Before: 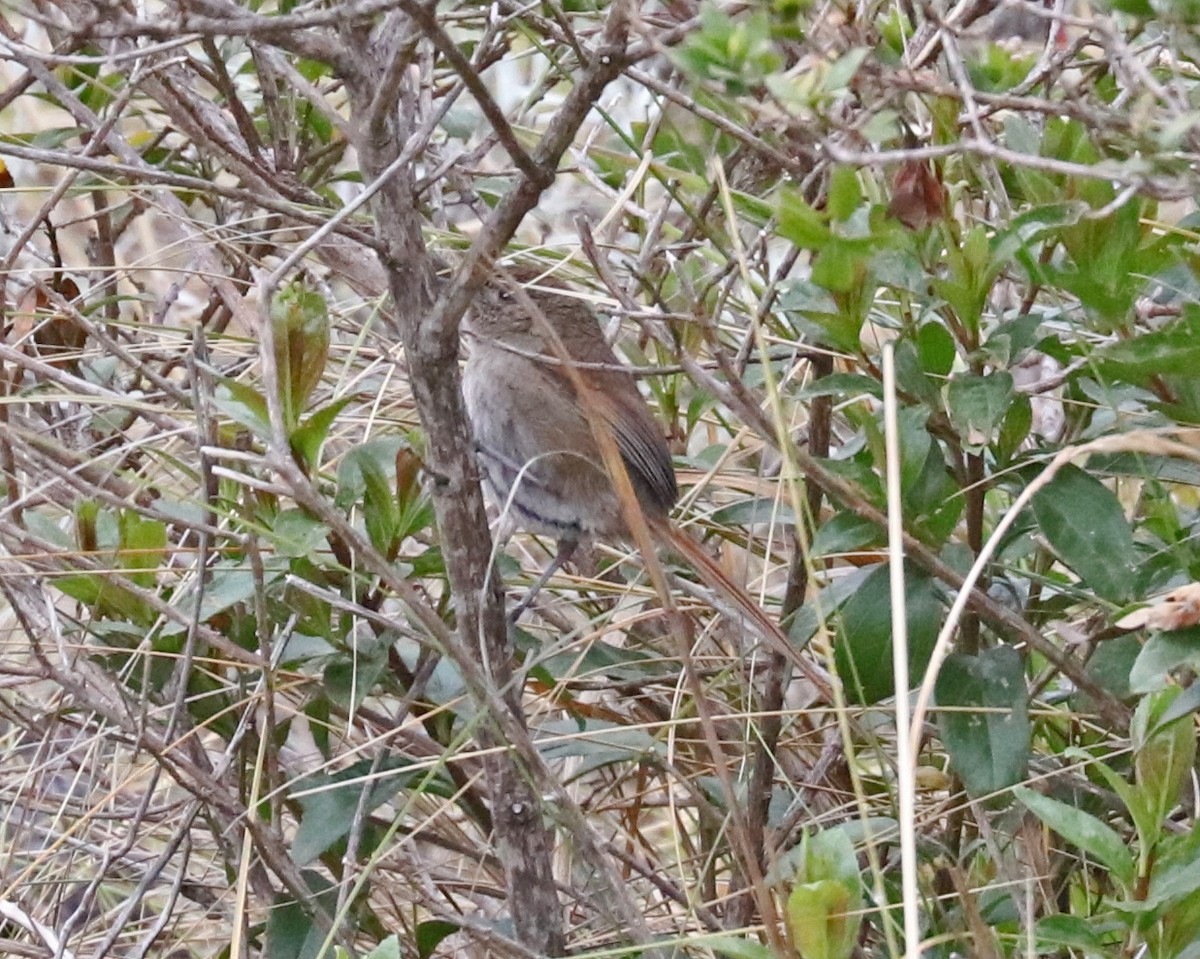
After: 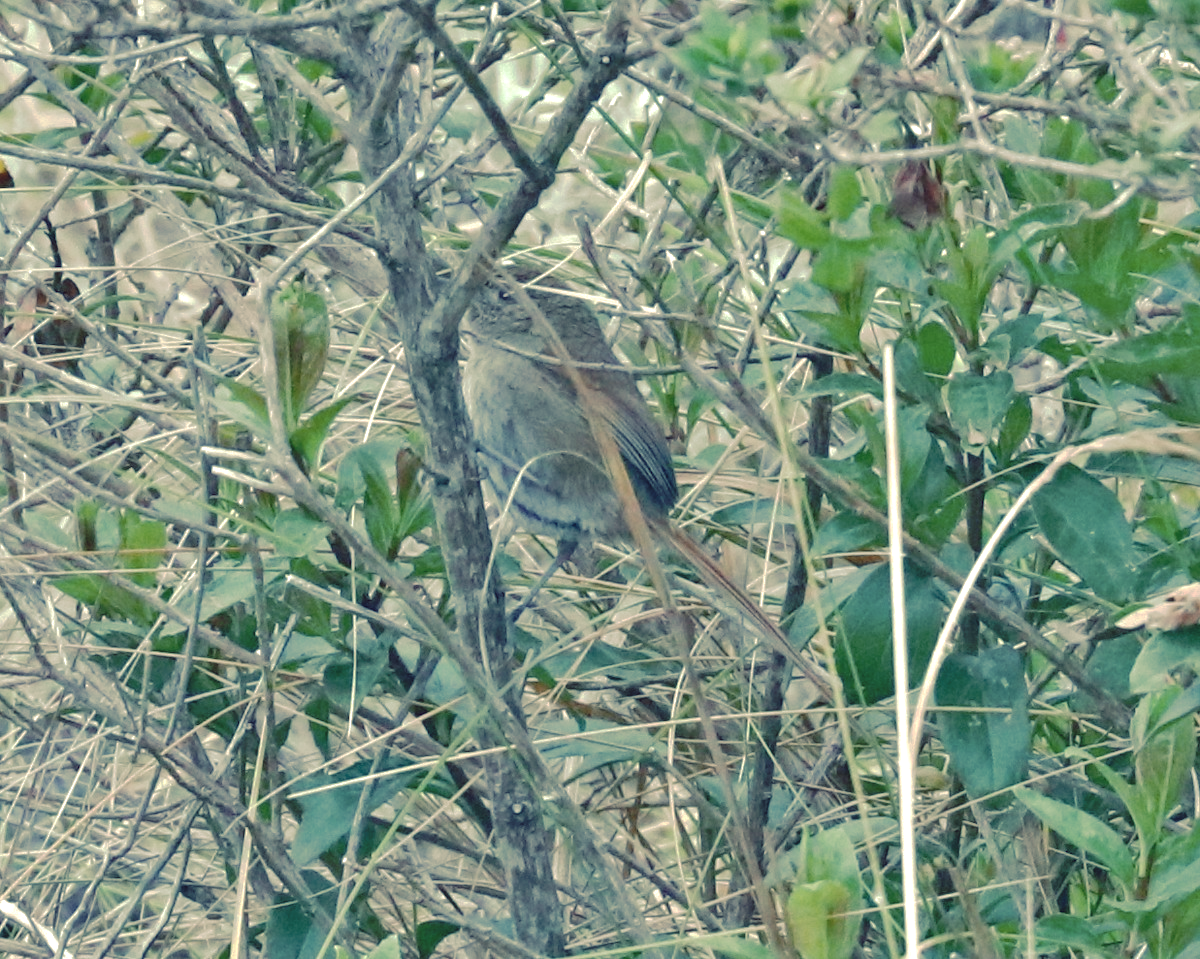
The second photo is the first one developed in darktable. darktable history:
tone curve: curves: ch0 [(0, 0) (0.003, 0.048) (0.011, 0.055) (0.025, 0.065) (0.044, 0.089) (0.069, 0.111) (0.1, 0.132) (0.136, 0.163) (0.177, 0.21) (0.224, 0.259) (0.277, 0.323) (0.335, 0.385) (0.399, 0.442) (0.468, 0.508) (0.543, 0.578) (0.623, 0.648) (0.709, 0.716) (0.801, 0.781) (0.898, 0.845) (1, 1)], preserve colors none
color look up table: target L [98.31, 96.52, 93.37, 86.32, 82.16, 79.05, 79.26, 63.76, 50.43, 34.23, 26.31, 12.55, 202.79, 109.57, 80.93, 78.64, 68.27, 67.09, 58.97, 49.12, 46.13, 50.21, 50.15, 24.46, 16.61, 9.461, 90.48, 74.93, 66.52, 60.52, 60.82, 60.06, 41.29, 38.73, 36.99, 37.62, 31.45, 18.49, 17.71, 17.81, 13.11, 90.56, 80.65, 62.37, 60.07, 60.54, 51.6, 35.39, 35.28], target a [-29.9, -41.6, -19.69, -82.55, -86.07, -61.48, -26.71, -39.06, -54.58, -24.9, -26.23, -12.05, 0, 0.001, 12.28, 3.987, 35.07, 27.9, 62.64, 84.98, 78.83, 37.85, 15.07, 40.13, 8.168, 20.55, 3.904, 17.54, 8.082, 69.02, 33.93, -26.72, 68.67, -0.744, 28.64, -1.914, 60.24, 46.41, 37.06, 14.41, 43.36, -64.14, -15.16, -44.25, -30.21, -28.54, -38.17, -17.12, -12.82], target b [41.86, 53.64, 99.28, 30.42, 53.28, 81.03, 66.54, 21.15, 47.11, 30.26, 17.26, -6.803, -0.002, -0.006, 48.22, 32.95, 18.36, 69.77, 0.811, -2.833, 36.12, -2.284, 30.79, 2.164, 9.437, -21.82, 31.5, 8.85, 2.82, -15.52, -14.09, -17.91, -44.93, -50.43, -27.78, -37.91, -45.73, -81.35, -58.13, -47.61, -71.57, 25.92, 19.26, -9.166, -11.01, 1.941, -2.825, -11.98, -32.06], num patches 49
